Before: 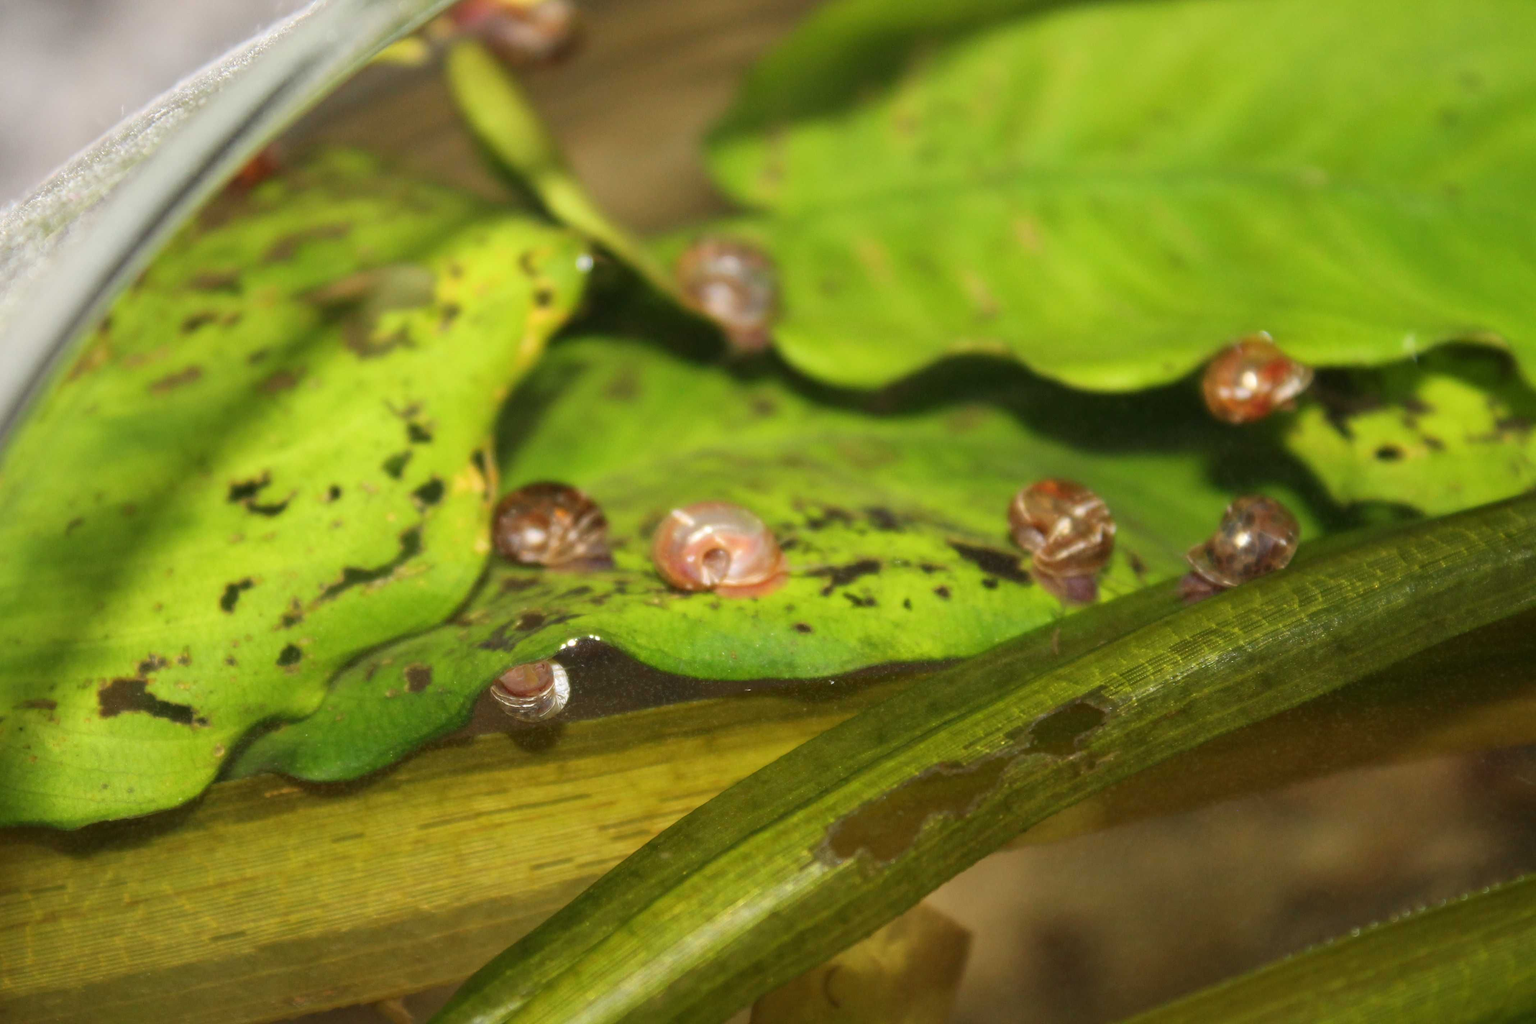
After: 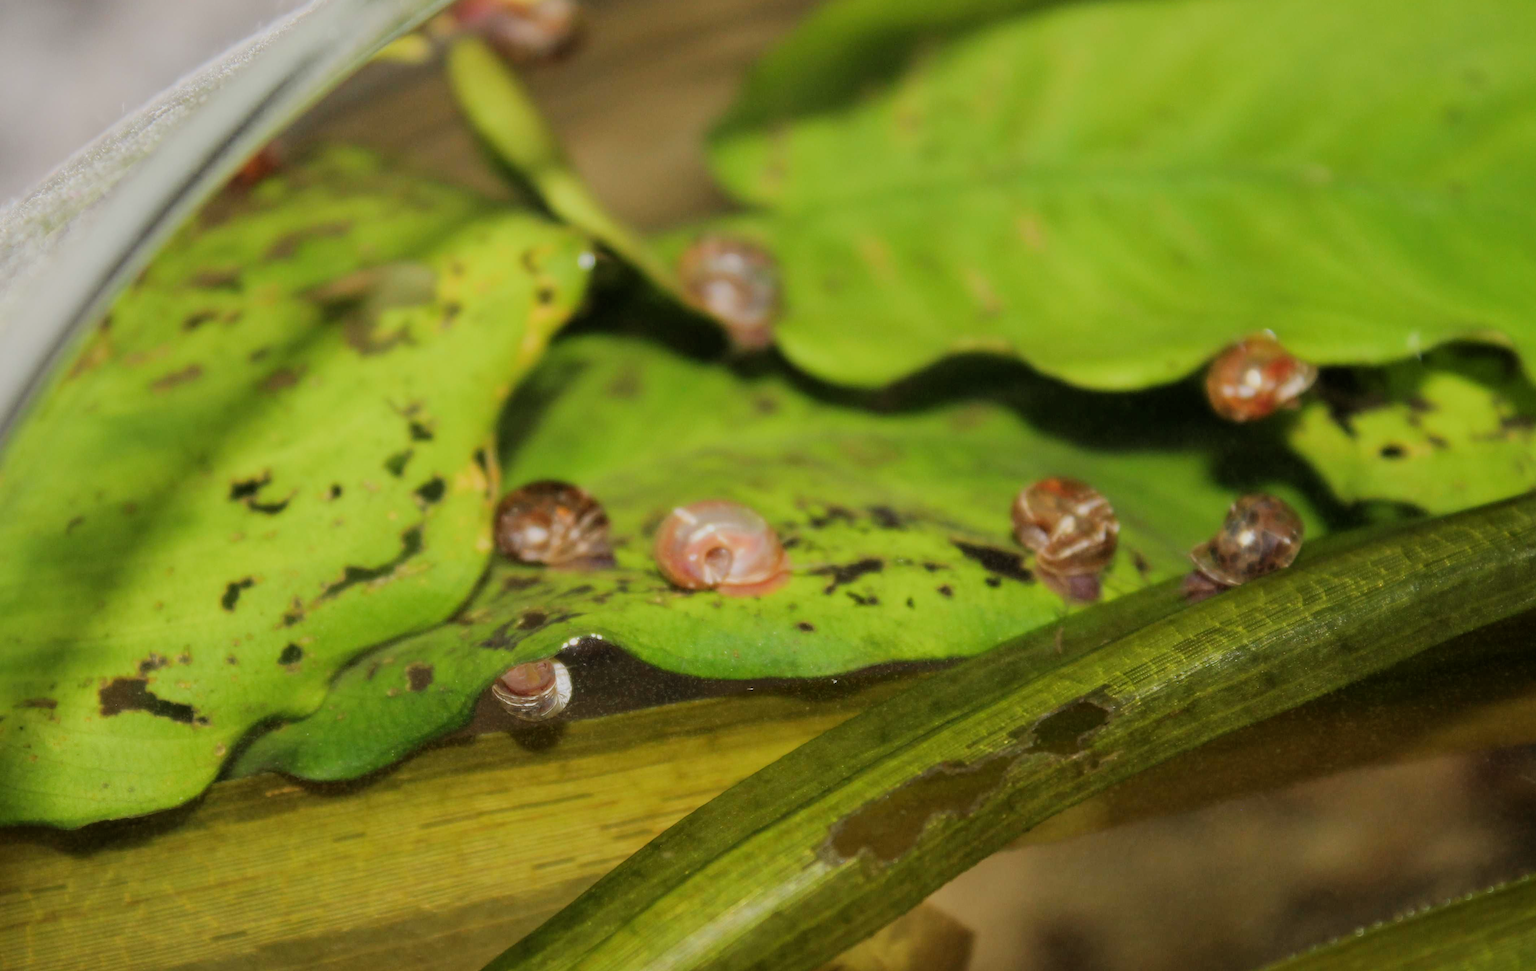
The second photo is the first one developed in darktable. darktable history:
filmic rgb: black relative exposure -6.69 EV, white relative exposure 4.56 EV, hardness 3.24
crop: top 0.334%, right 0.262%, bottom 5.063%
